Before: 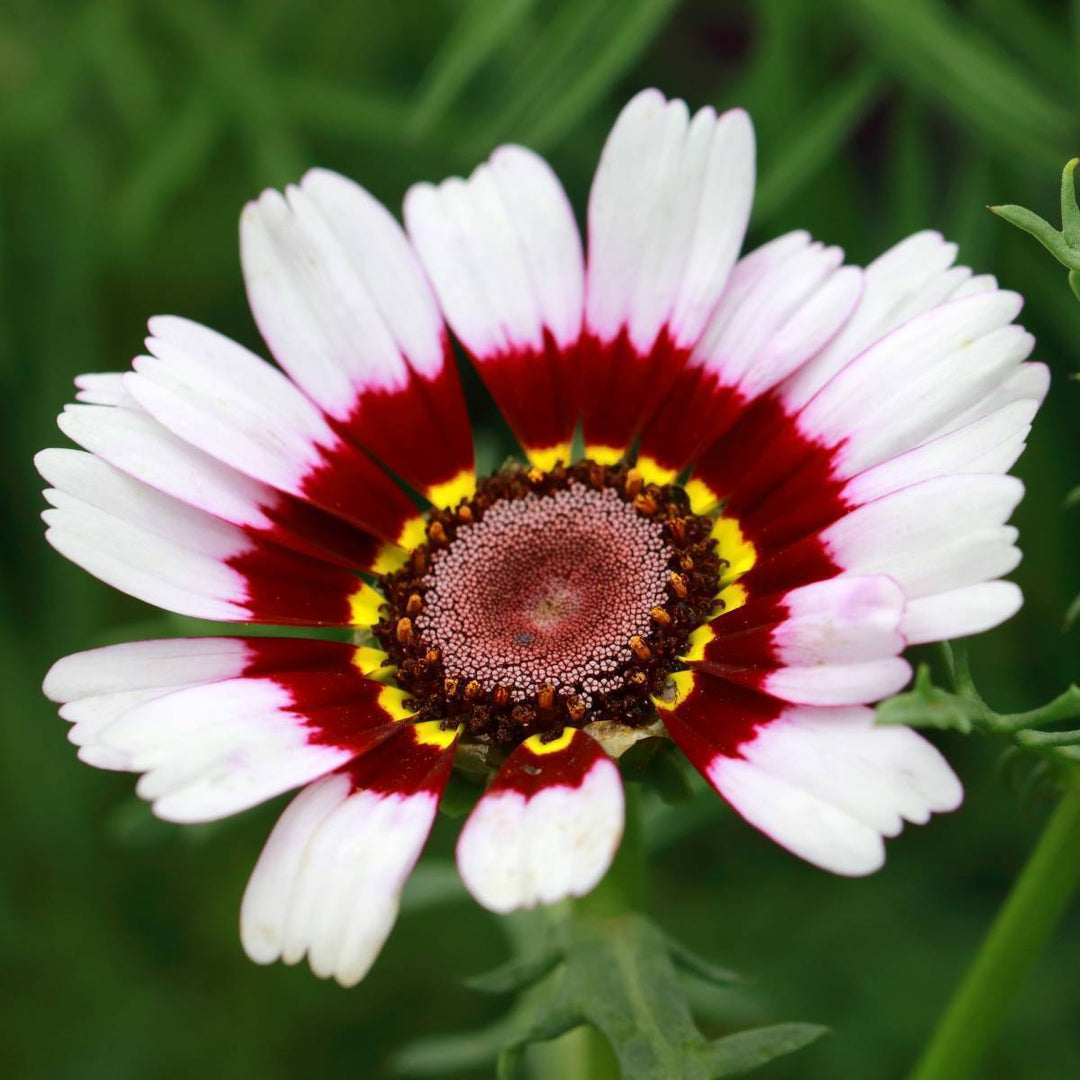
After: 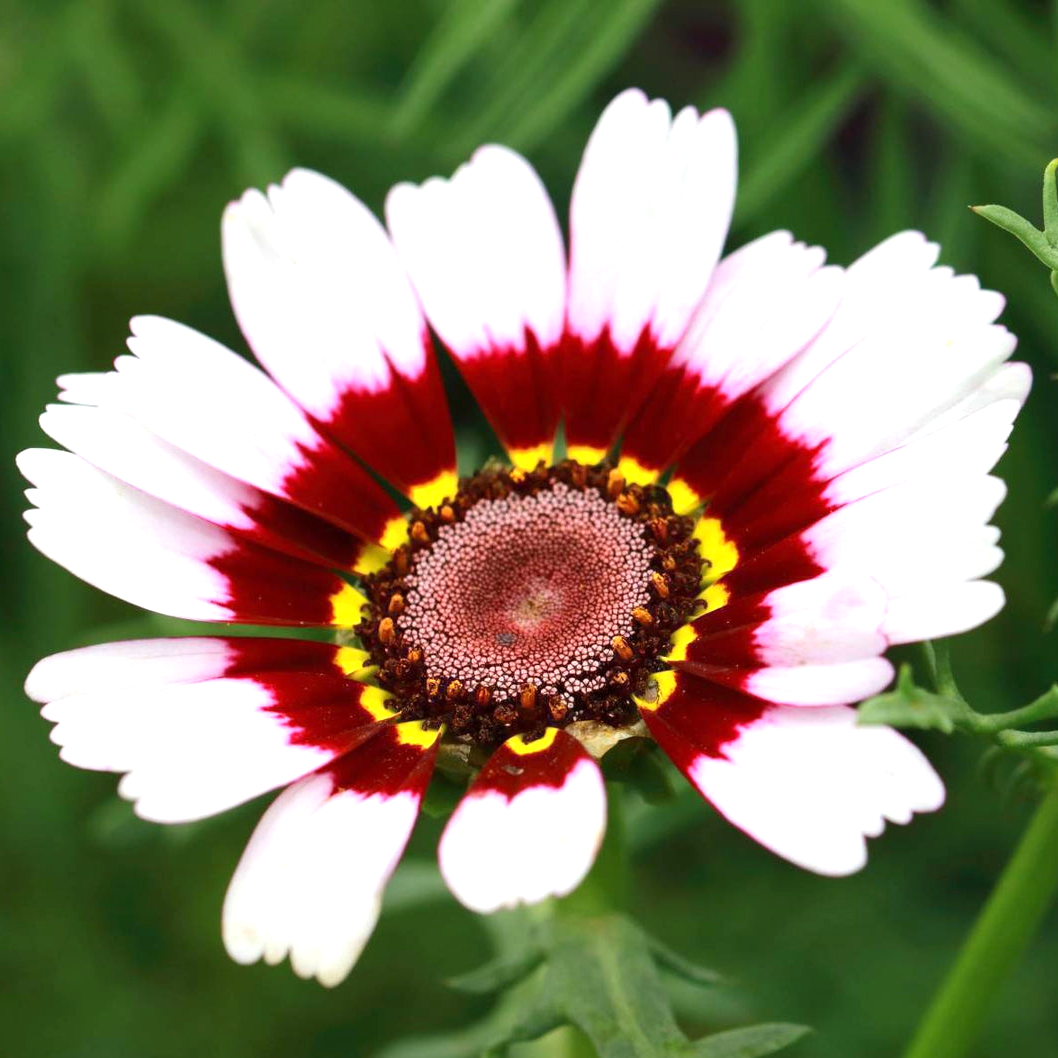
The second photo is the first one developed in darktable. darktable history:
exposure: exposure 0.6 EV, compensate highlight preservation false
crop: left 1.743%, right 0.268%, bottom 2.011%
